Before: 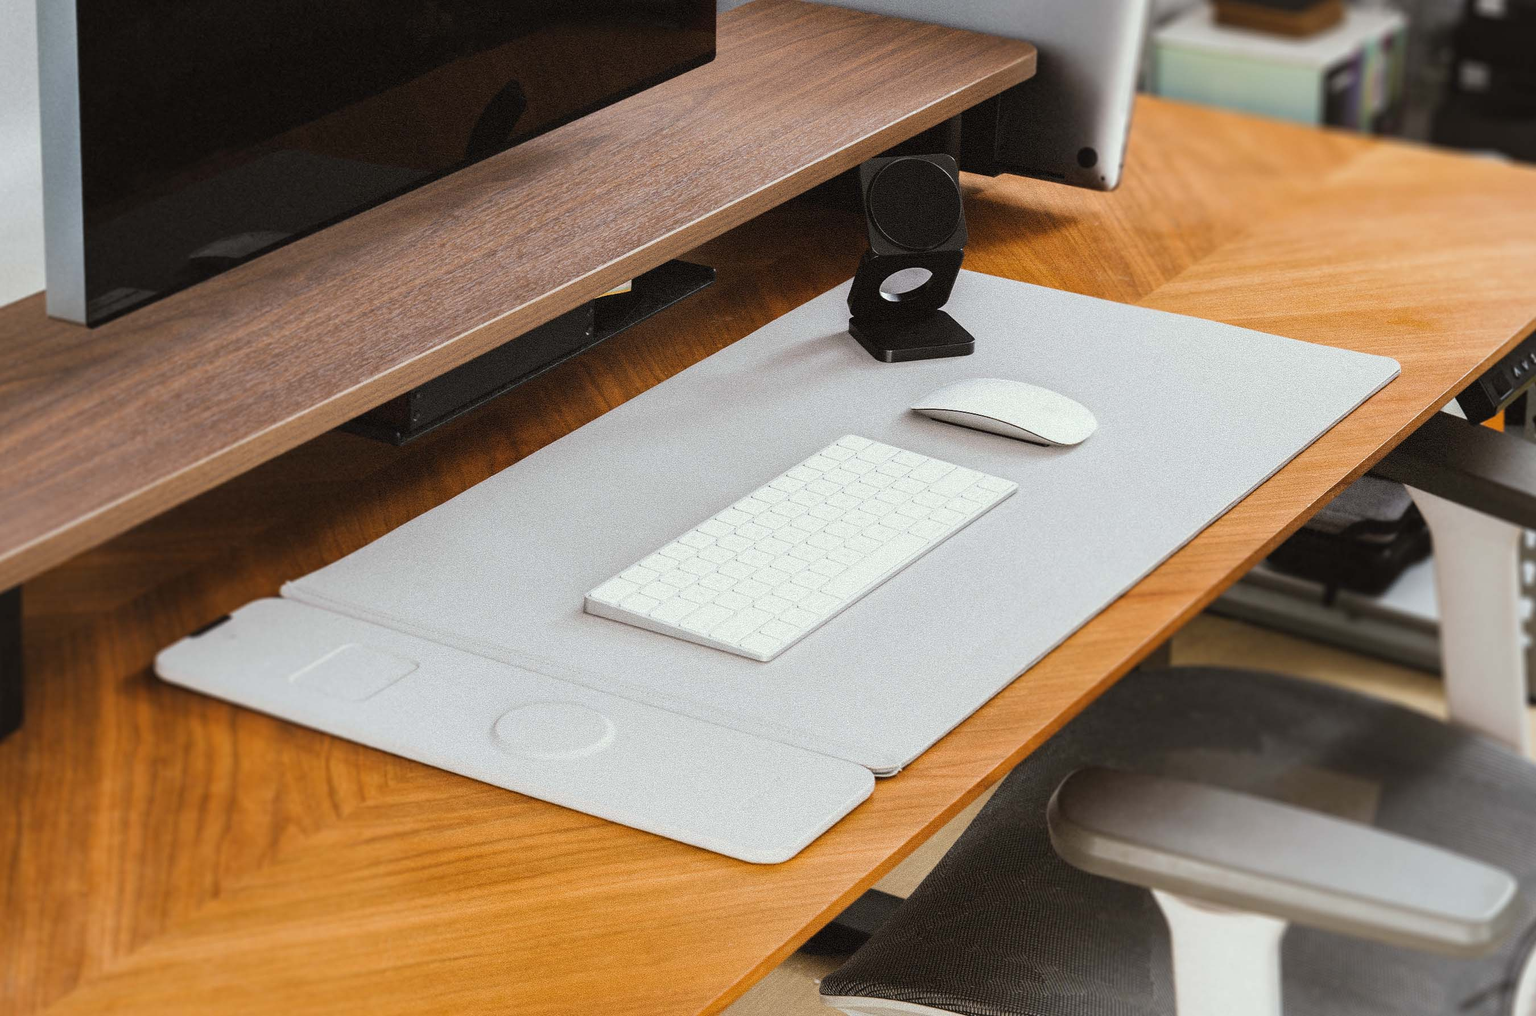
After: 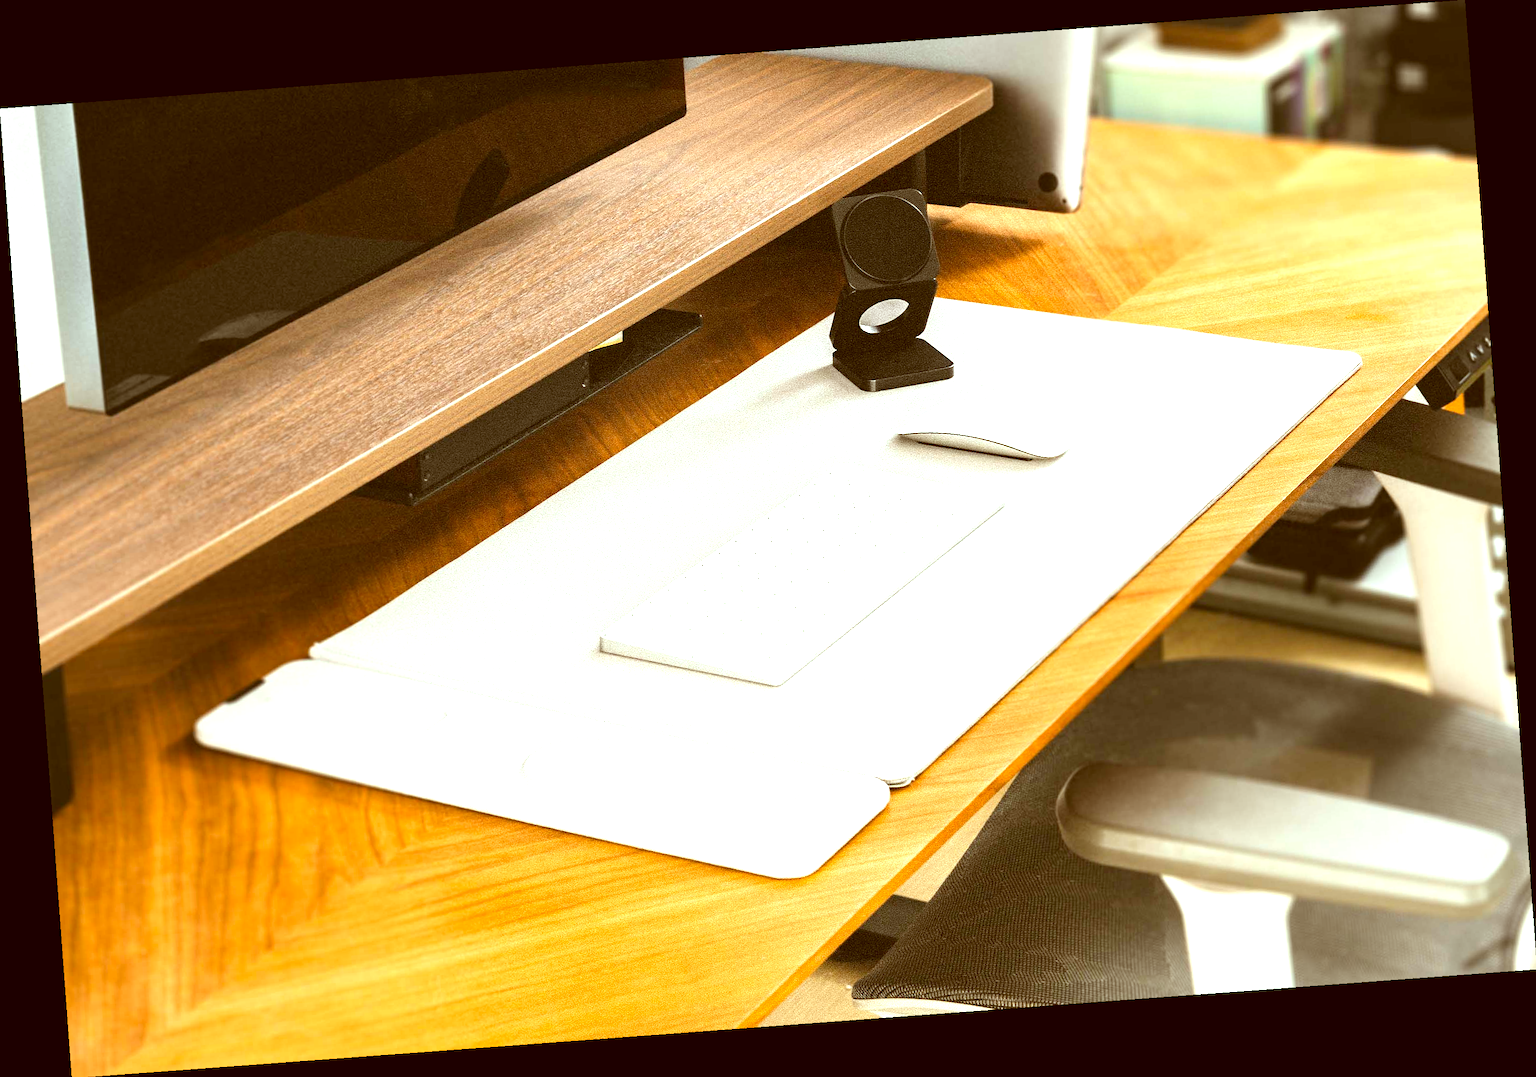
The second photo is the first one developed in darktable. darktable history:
exposure: black level correction 0, exposure 1.2 EV, compensate highlight preservation false
color correction: highlights a* -5.94, highlights b* 9.48, shadows a* 10.12, shadows b* 23.94
rotate and perspective: rotation -4.25°, automatic cropping off
